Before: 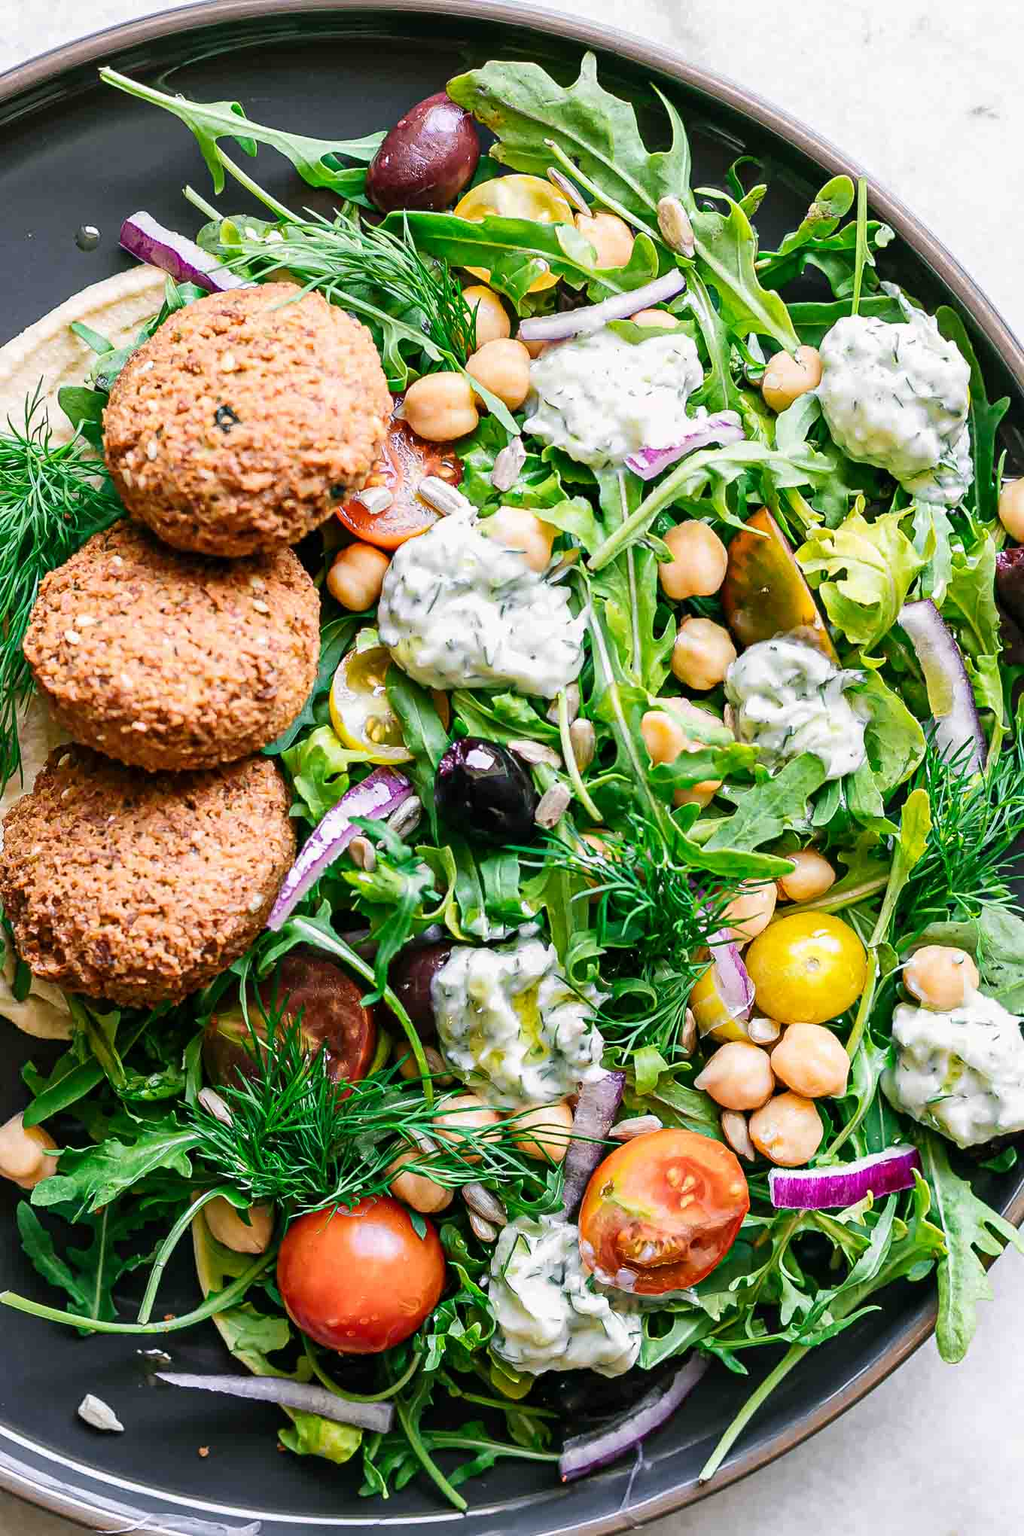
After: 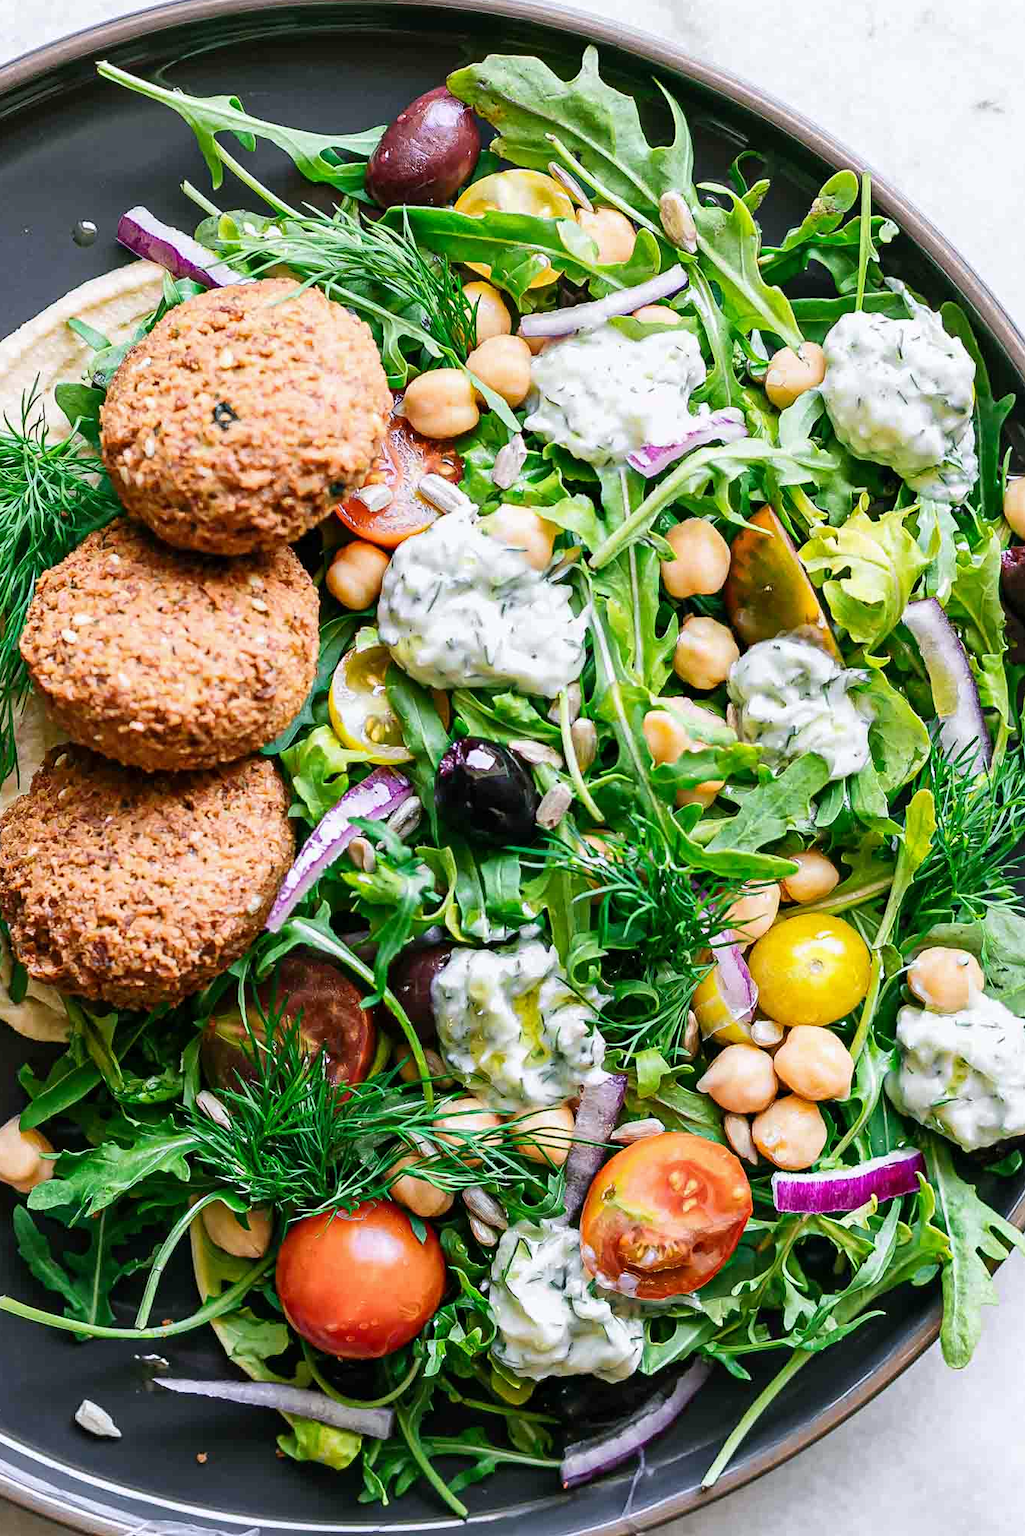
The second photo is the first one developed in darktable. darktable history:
white balance: red 0.988, blue 1.017
crop: left 0.434%, top 0.485%, right 0.244%, bottom 0.386%
